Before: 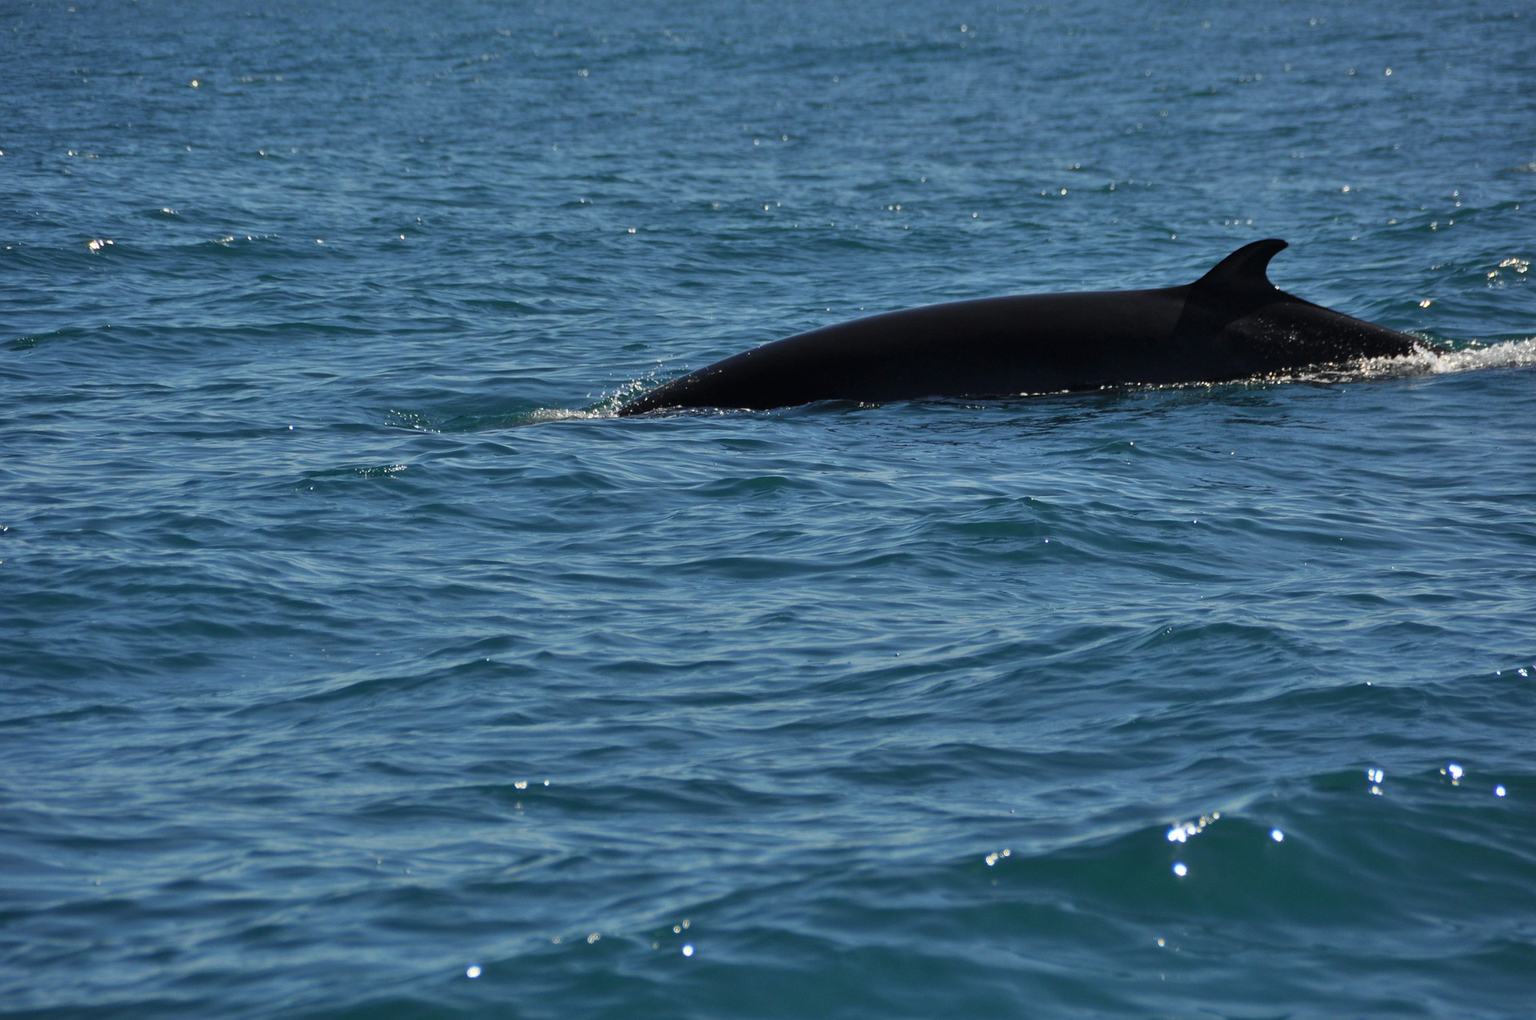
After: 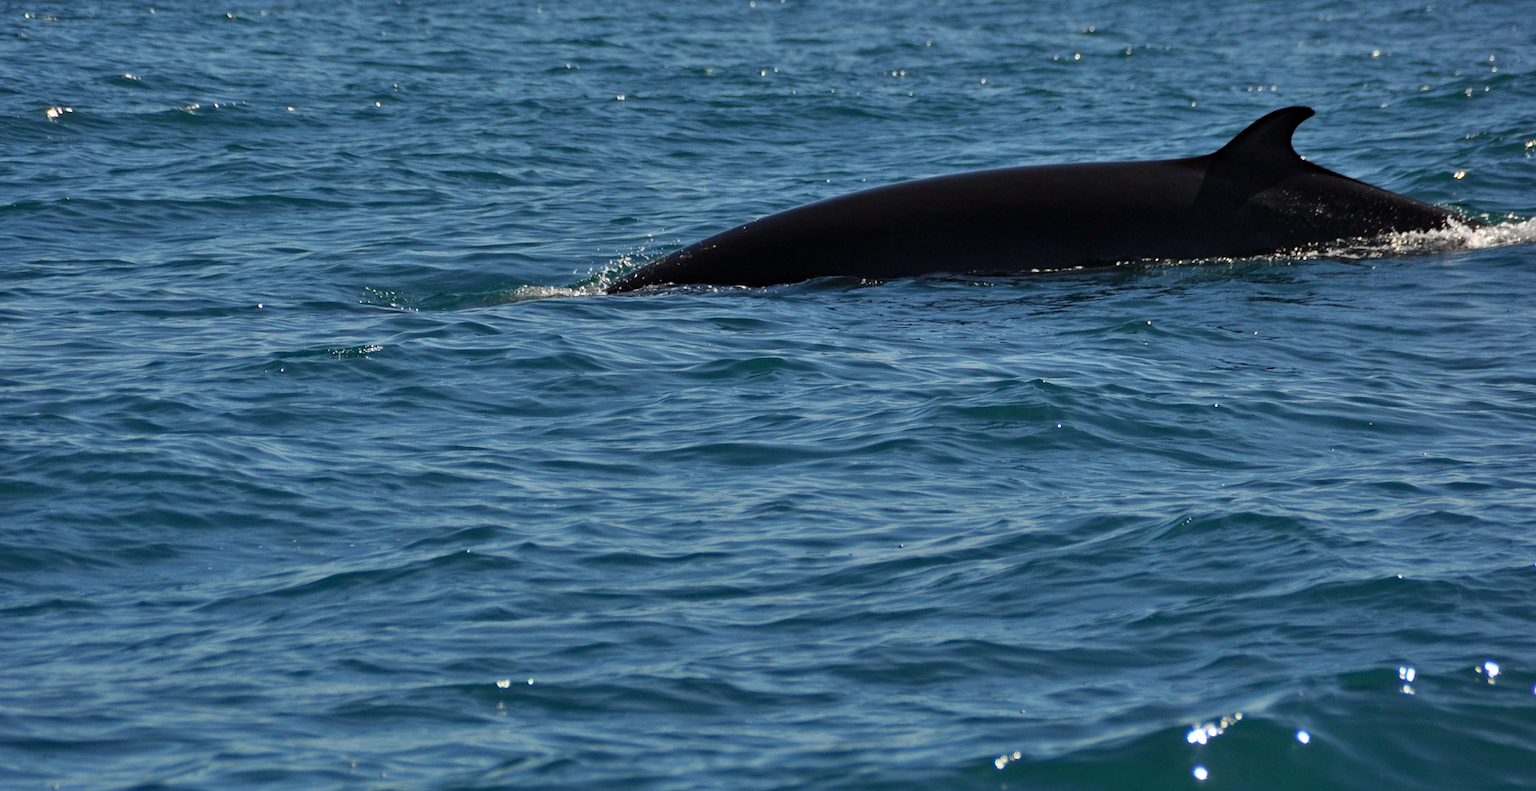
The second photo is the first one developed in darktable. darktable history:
haze removal: compatibility mode true, adaptive false
crop and rotate: left 2.957%, top 13.646%, right 2.417%, bottom 12.892%
